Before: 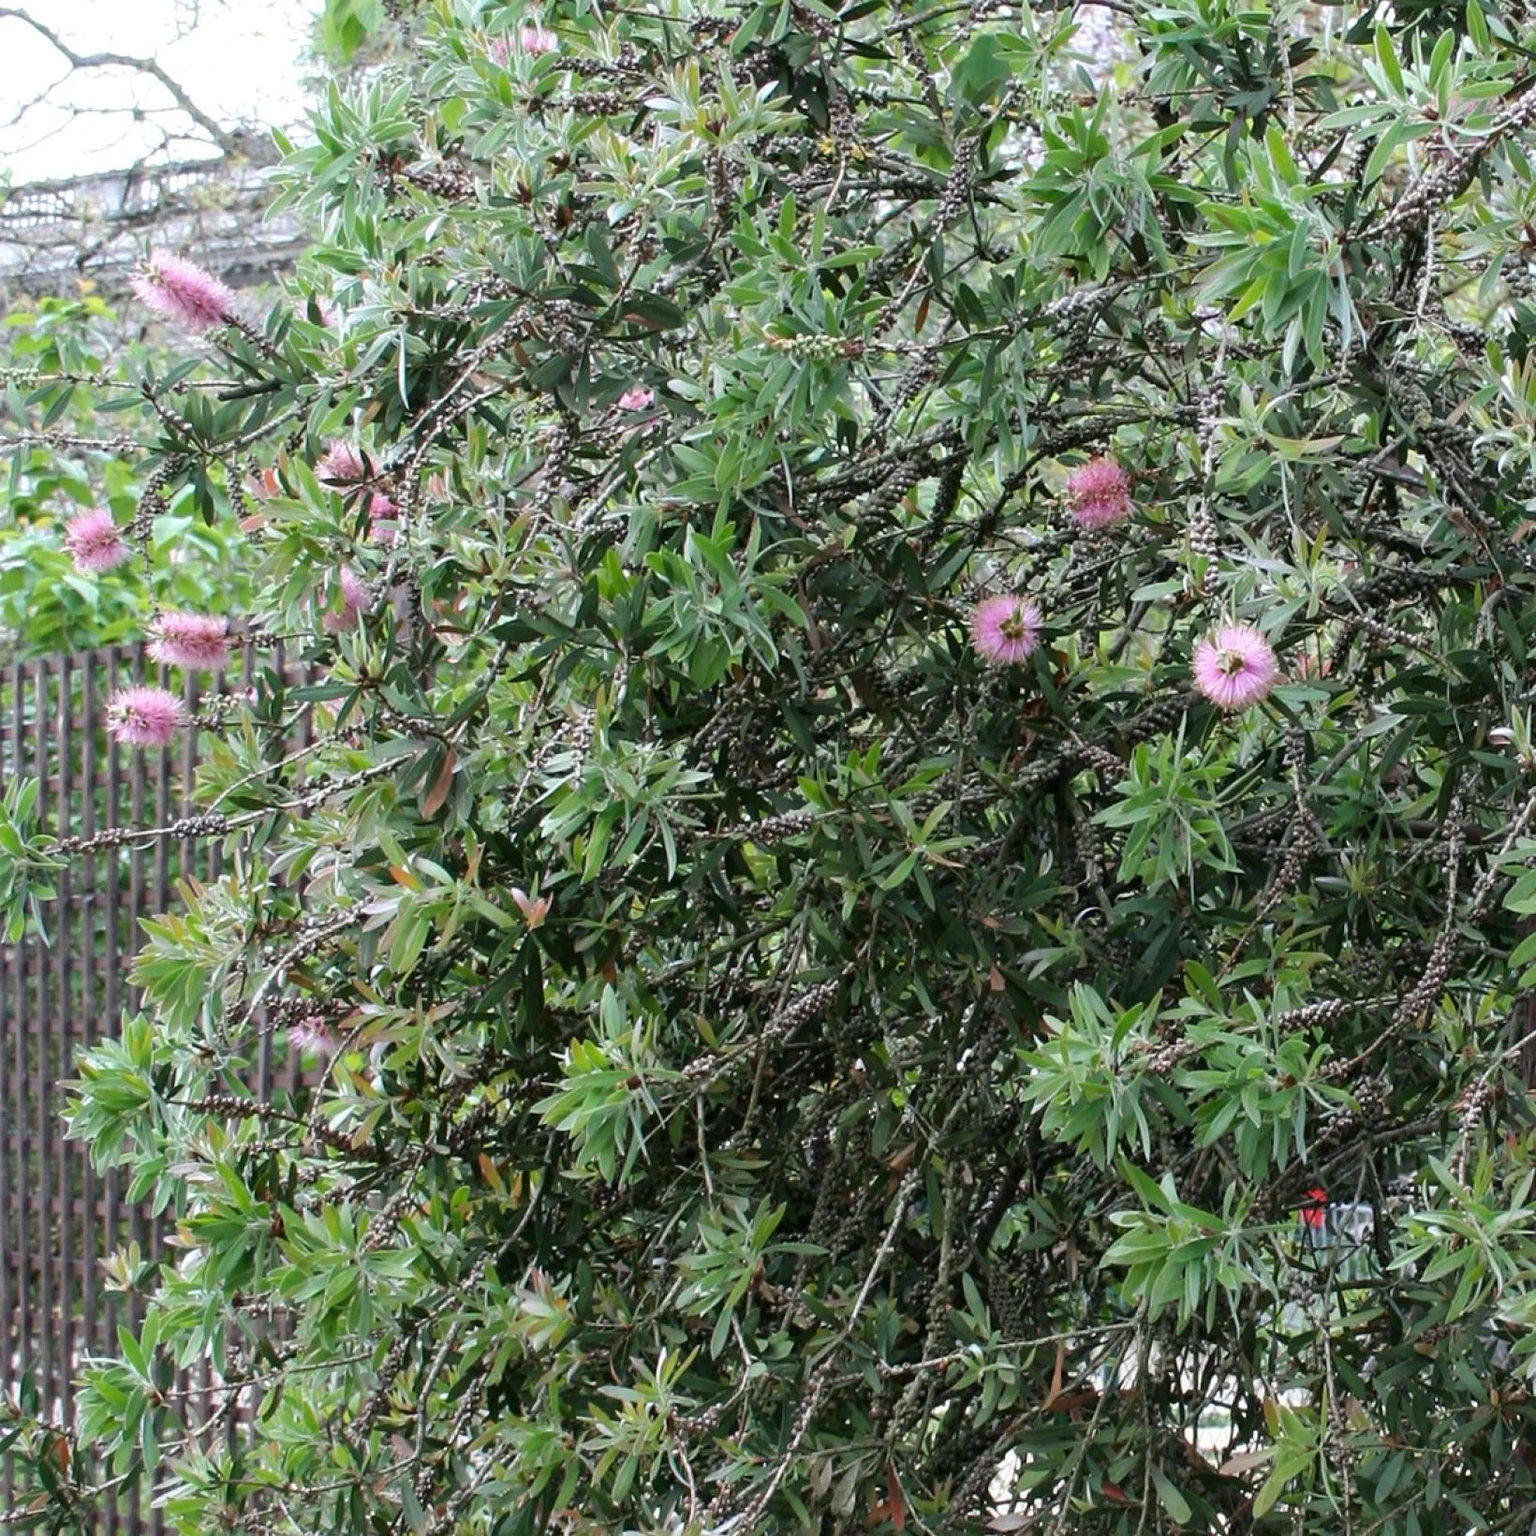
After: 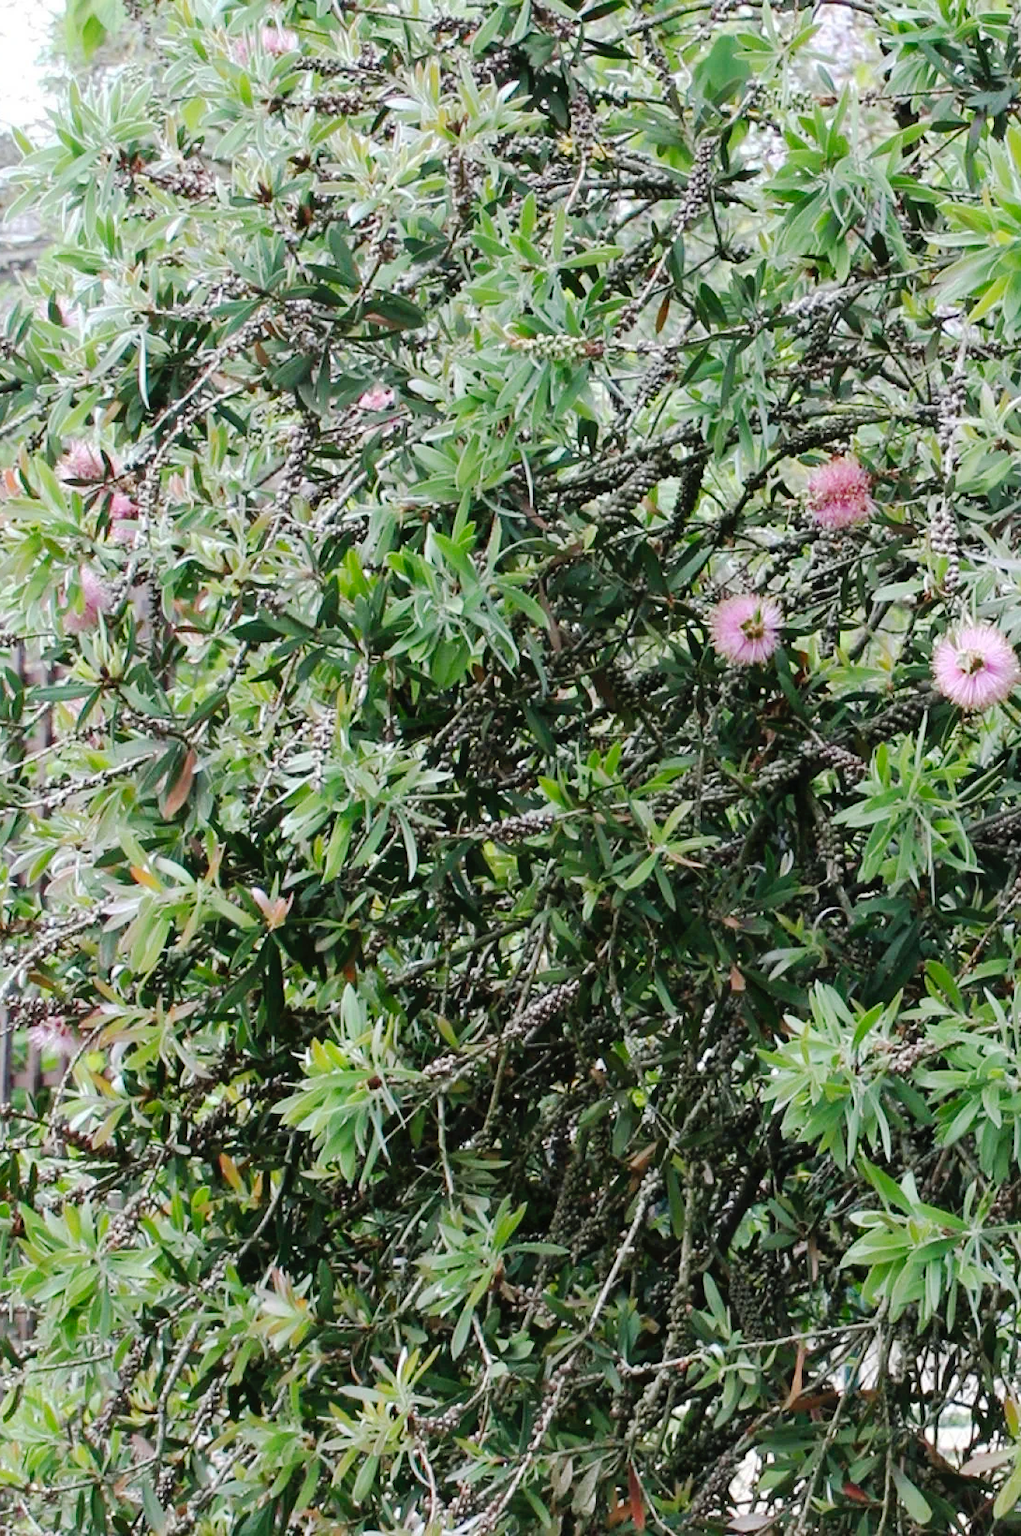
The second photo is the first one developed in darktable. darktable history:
crop: left 16.899%, right 16.556%
tone curve: curves: ch0 [(0, 0) (0.003, 0.012) (0.011, 0.02) (0.025, 0.032) (0.044, 0.046) (0.069, 0.06) (0.1, 0.09) (0.136, 0.133) (0.177, 0.182) (0.224, 0.247) (0.277, 0.316) (0.335, 0.396) (0.399, 0.48) (0.468, 0.568) (0.543, 0.646) (0.623, 0.717) (0.709, 0.777) (0.801, 0.846) (0.898, 0.912) (1, 1)], preserve colors none
color zones: curves: ch0 [(0, 0.5) (0.143, 0.5) (0.286, 0.5) (0.429, 0.5) (0.571, 0.5) (0.714, 0.476) (0.857, 0.5) (1, 0.5)]; ch2 [(0, 0.5) (0.143, 0.5) (0.286, 0.5) (0.429, 0.5) (0.571, 0.5) (0.714, 0.487) (0.857, 0.5) (1, 0.5)]
